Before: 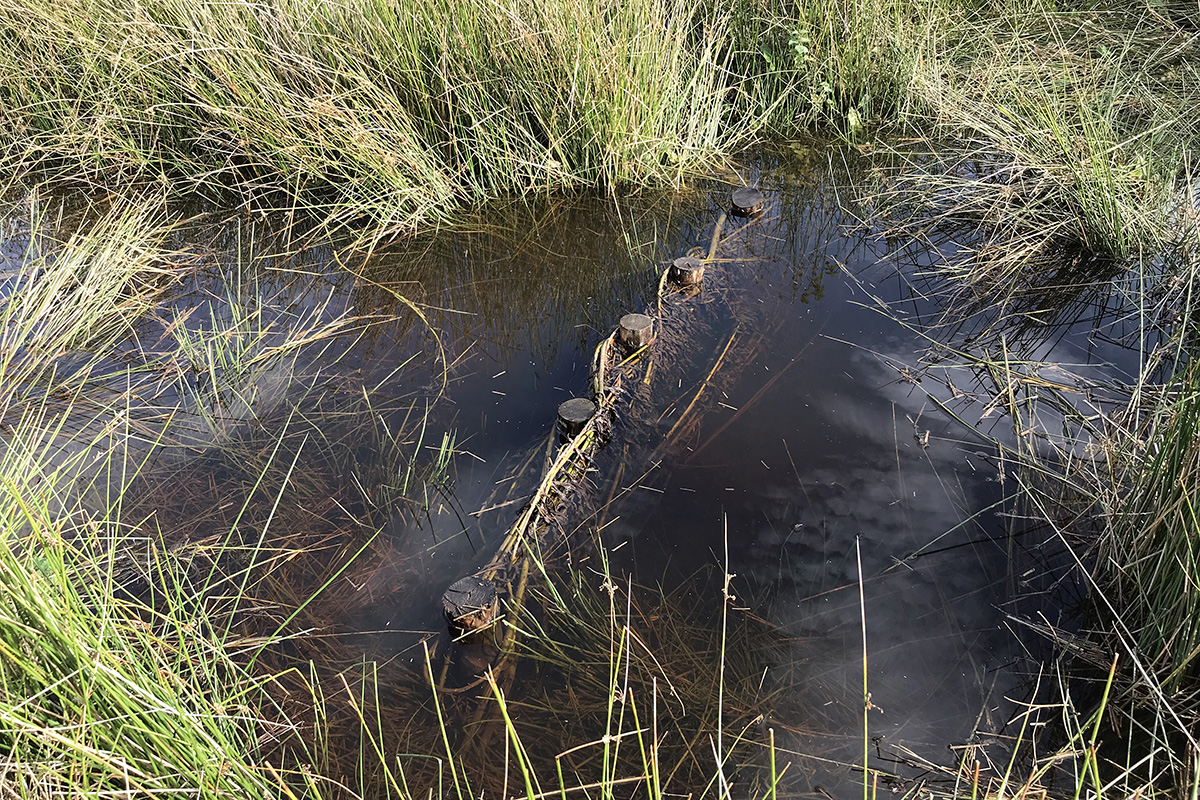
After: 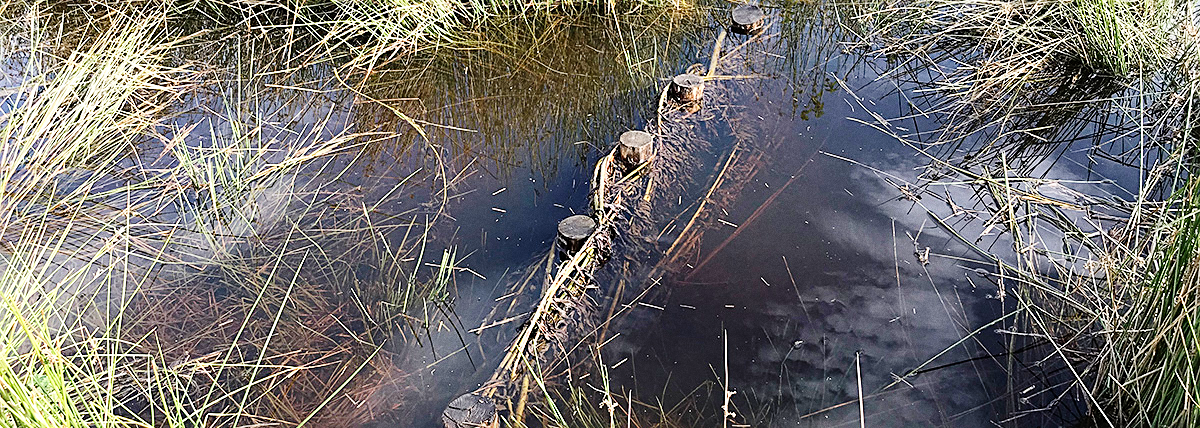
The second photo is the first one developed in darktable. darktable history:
crop and rotate: top 23.043%, bottom 23.437%
grain: on, module defaults
sharpen: on, module defaults
base curve: curves: ch0 [(0, 0) (0.008, 0.007) (0.022, 0.029) (0.048, 0.089) (0.092, 0.197) (0.191, 0.399) (0.275, 0.534) (0.357, 0.65) (0.477, 0.78) (0.542, 0.833) (0.799, 0.973) (1, 1)], preserve colors none
